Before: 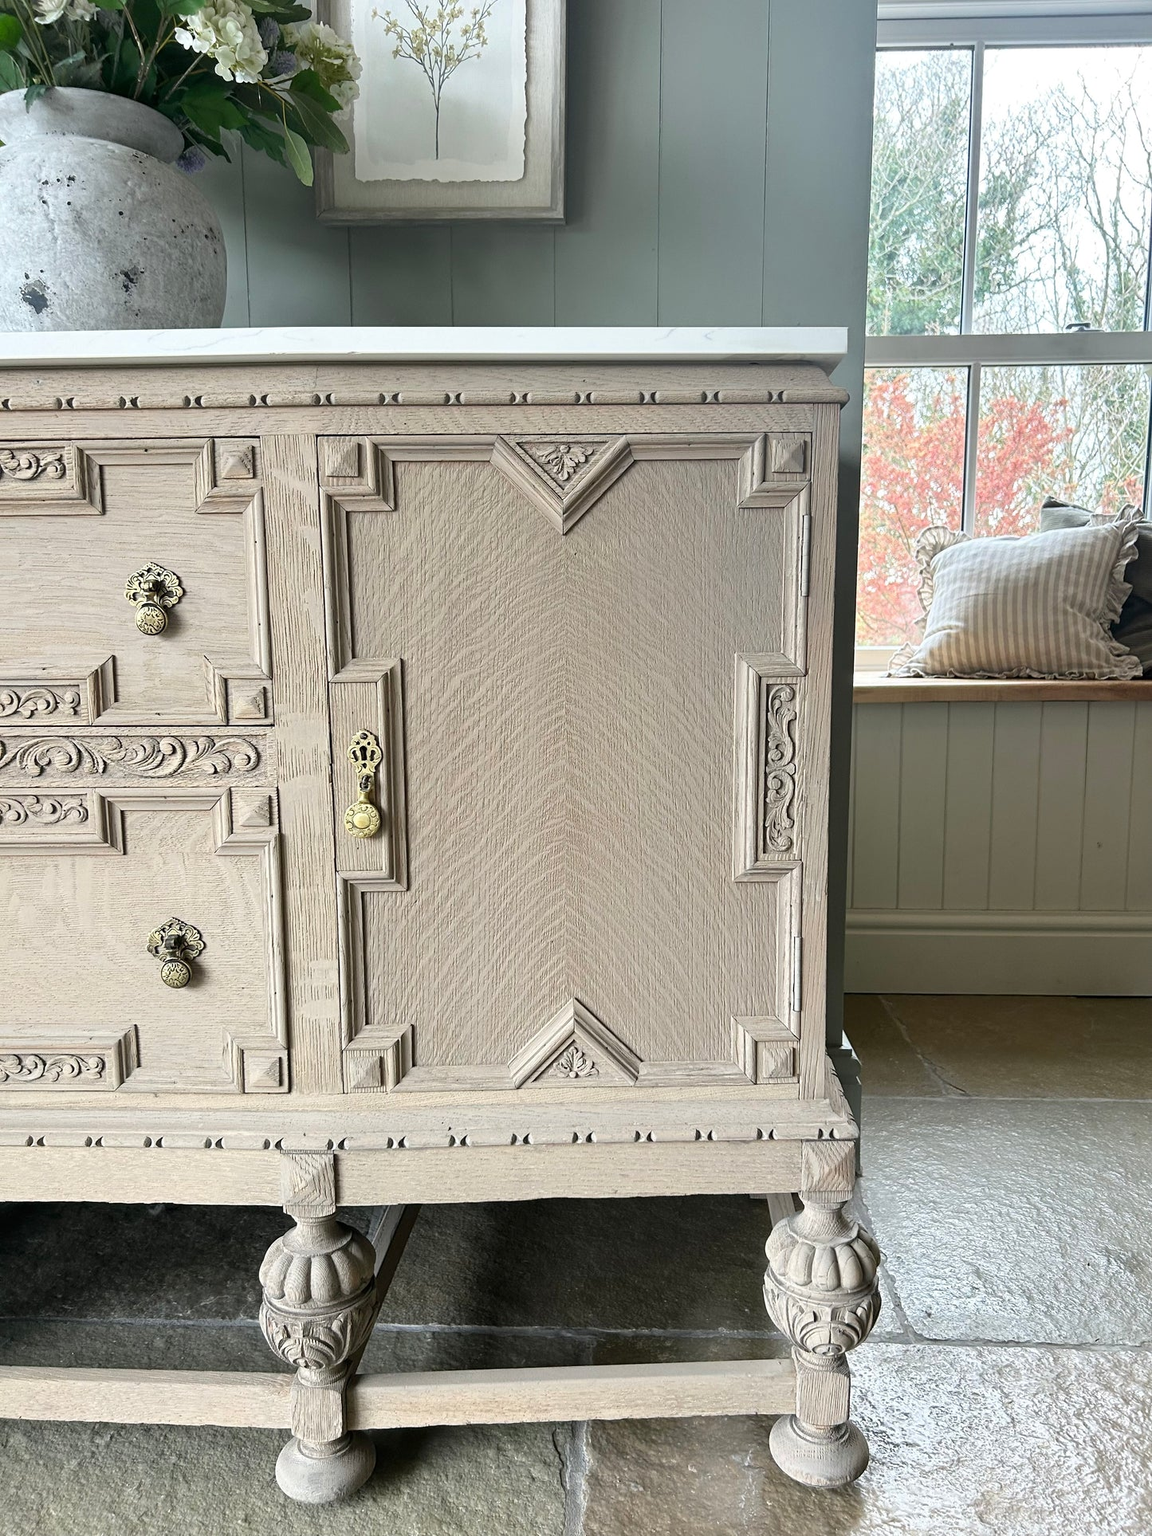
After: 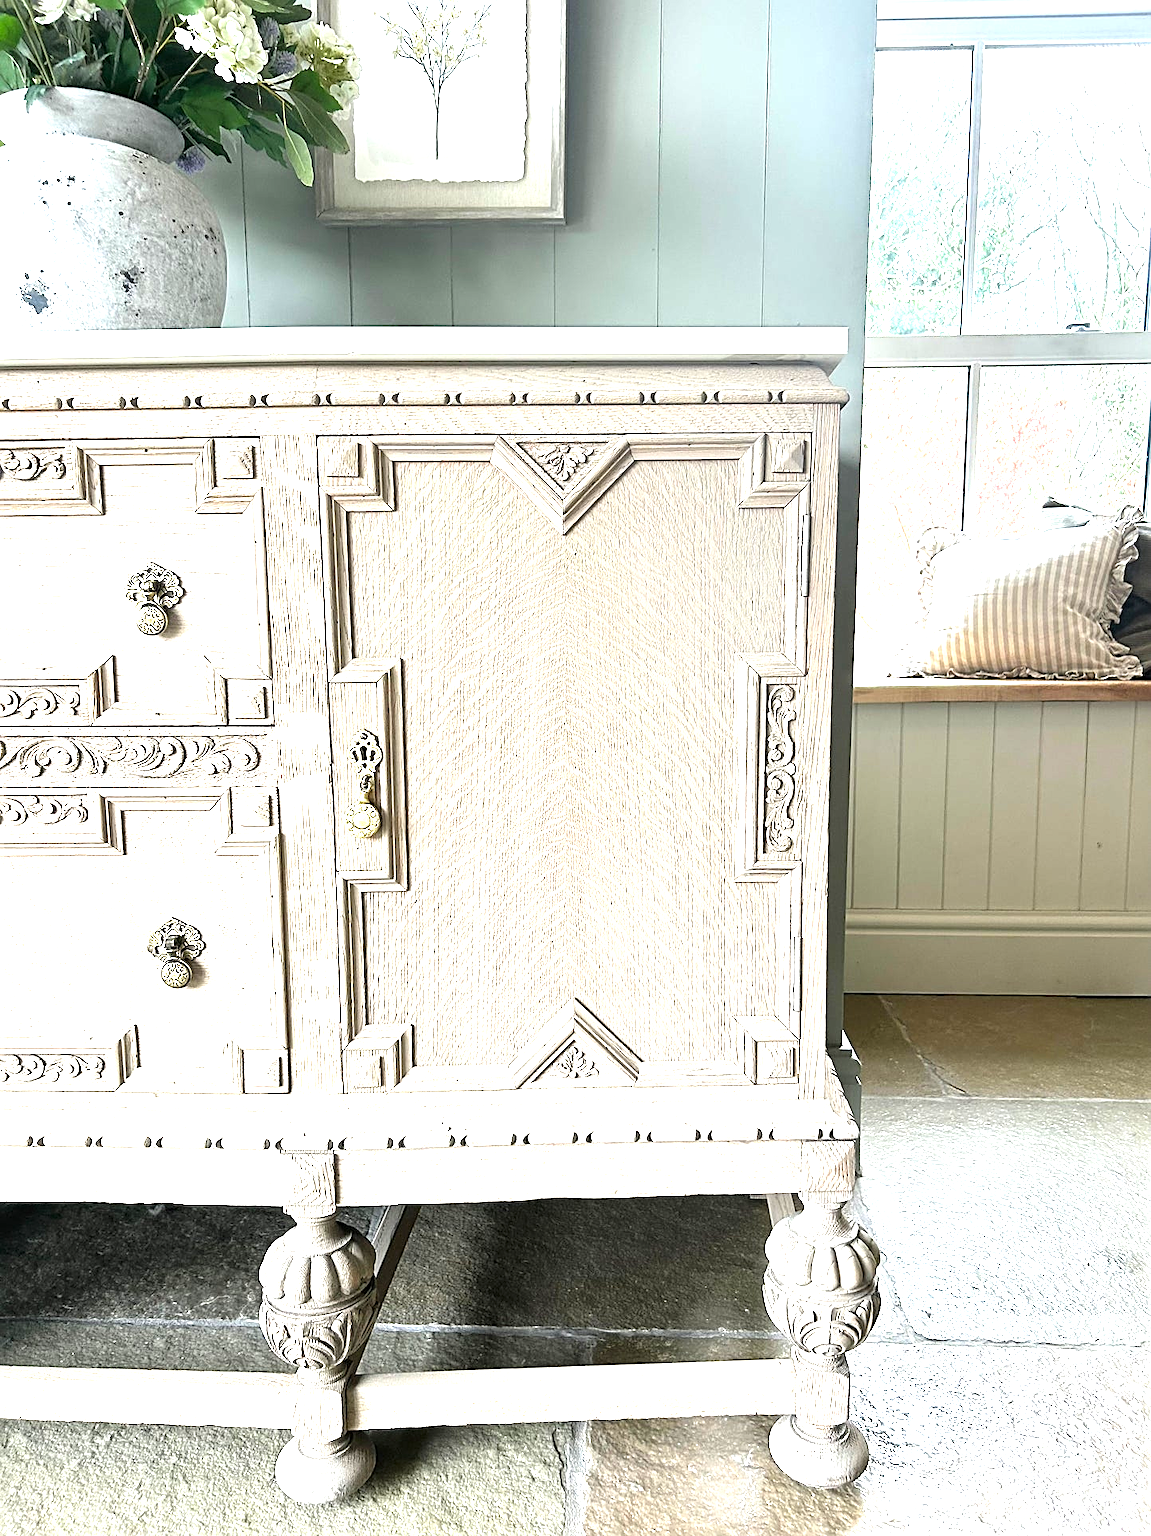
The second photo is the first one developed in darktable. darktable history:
tone equalizer: -8 EV -0.42 EV, -7 EV -0.412 EV, -6 EV -0.328 EV, -5 EV -0.212 EV, -3 EV 0.195 EV, -2 EV 0.312 EV, -1 EV 0.388 EV, +0 EV 0.399 EV
exposure: black level correction 0, exposure 1.2 EV, compensate exposure bias true, compensate highlight preservation false
sharpen: on, module defaults
